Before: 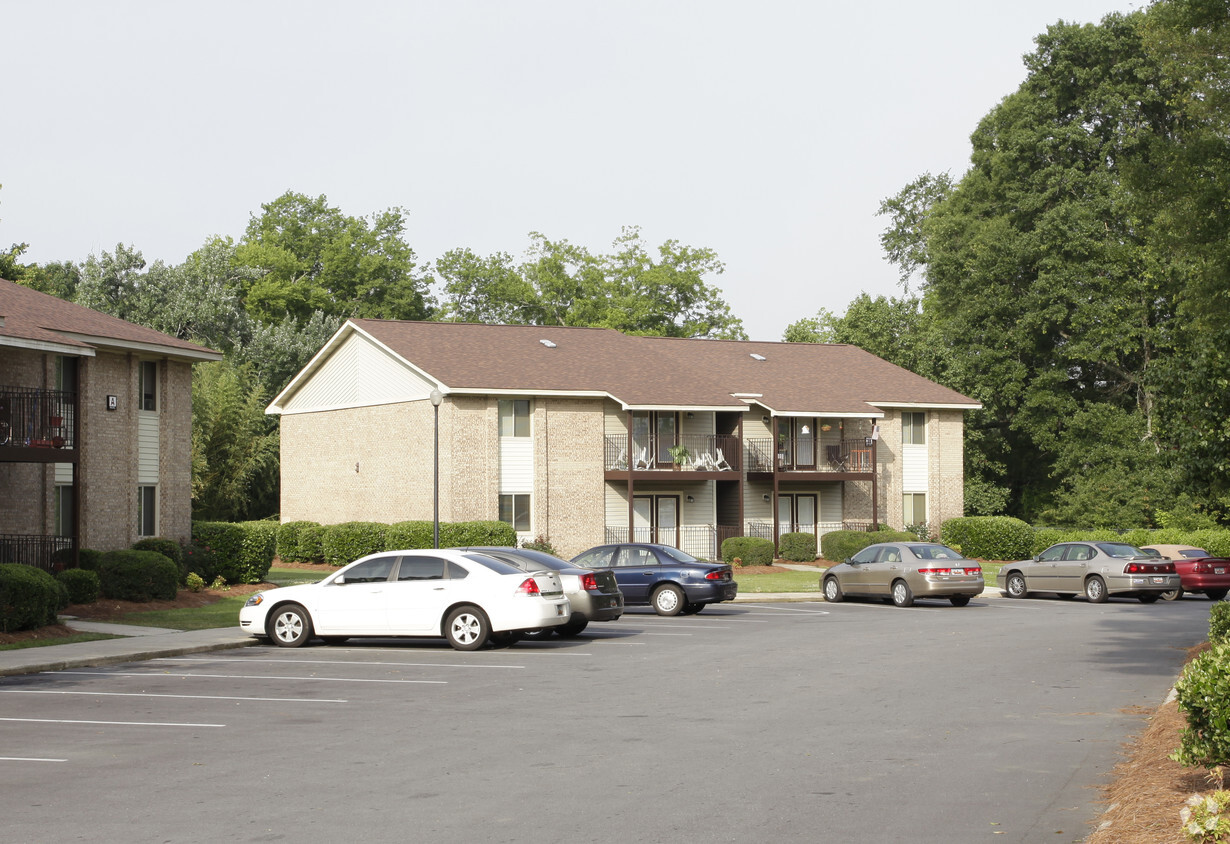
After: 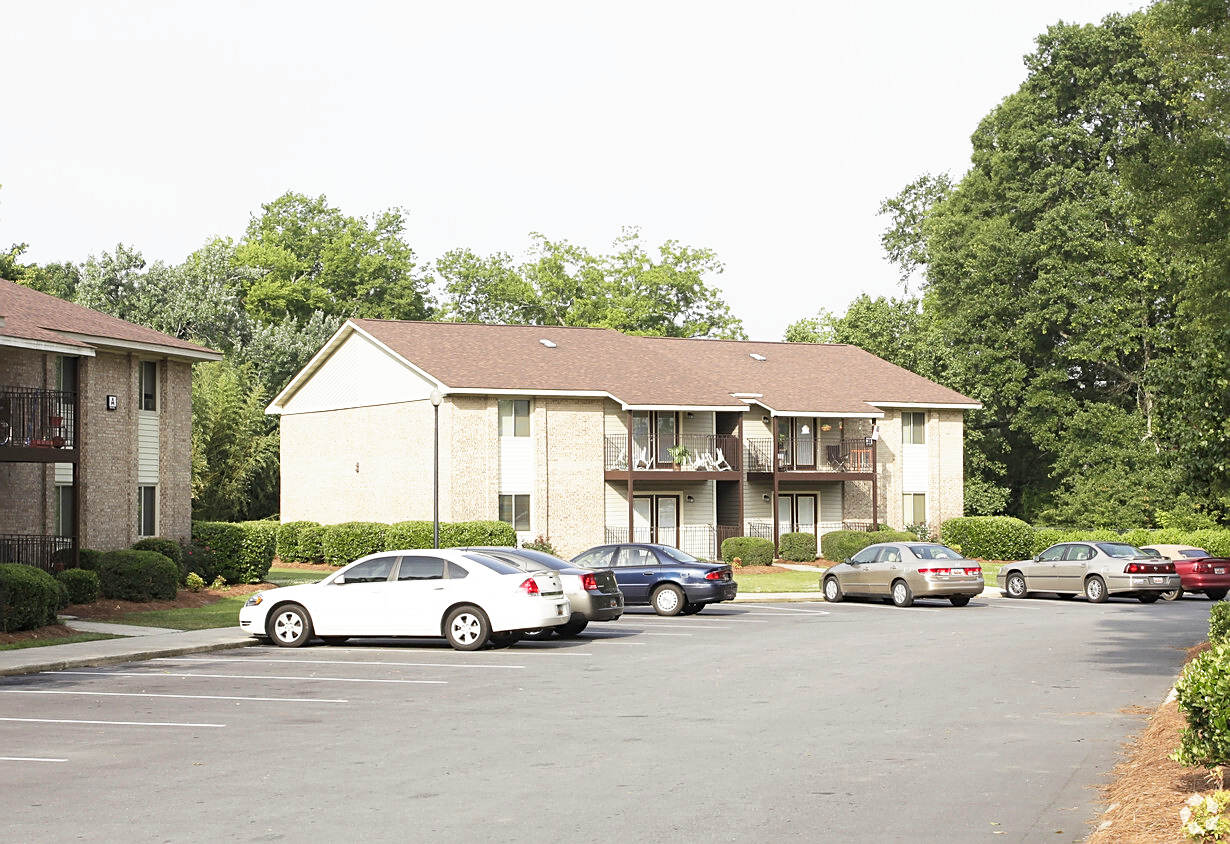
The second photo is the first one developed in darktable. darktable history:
base curve: curves: ch0 [(0, 0) (0.557, 0.834) (1, 1)], preserve colors none
sharpen: on, module defaults
tone equalizer: -7 EV 0.17 EV, -6 EV 0.14 EV, -5 EV 0.091 EV, -4 EV 0.051 EV, -2 EV -0.036 EV, -1 EV -0.024 EV, +0 EV -0.046 EV, edges refinement/feathering 500, mask exposure compensation -1.57 EV, preserve details no
